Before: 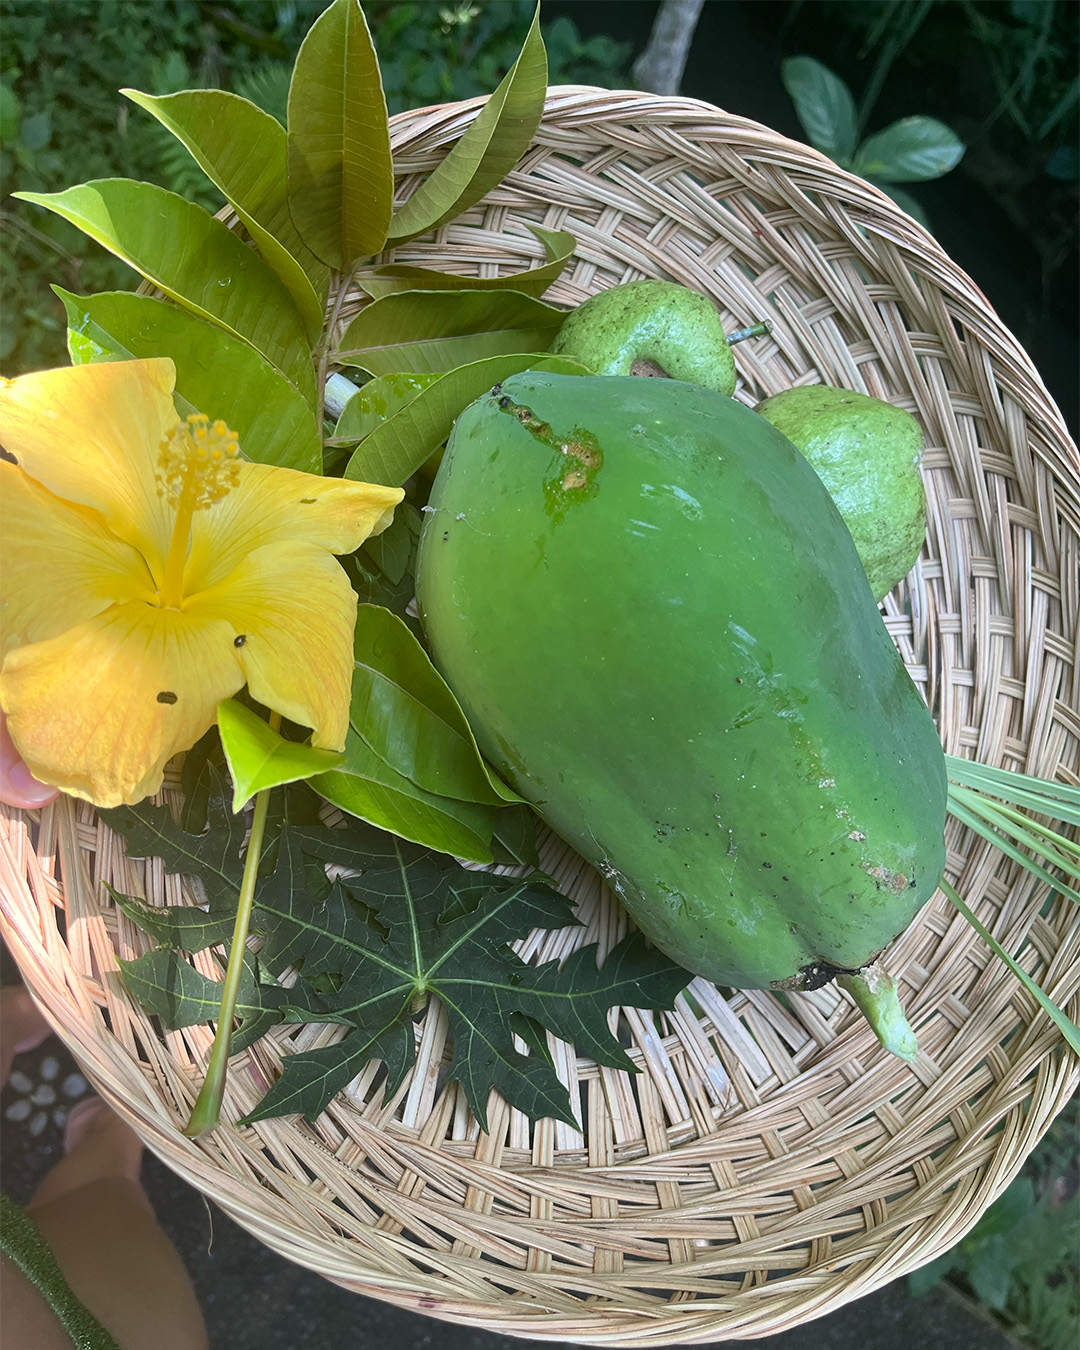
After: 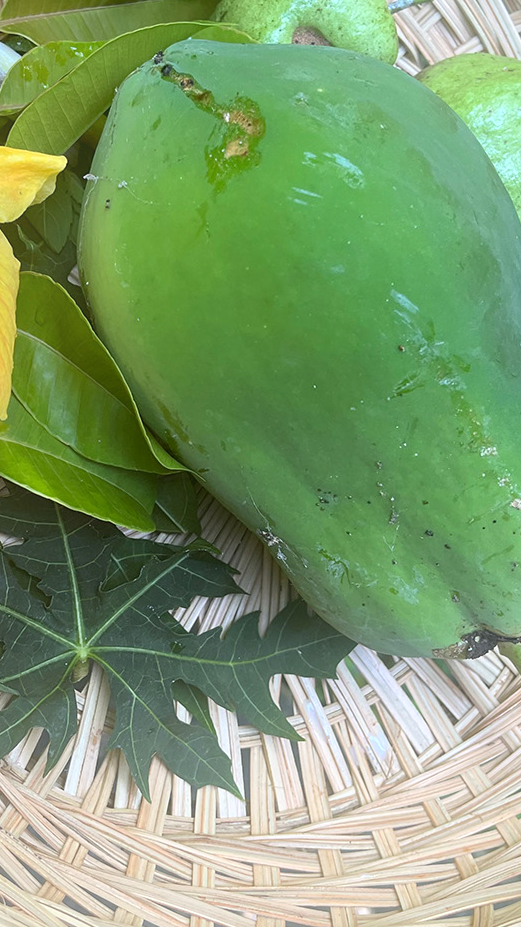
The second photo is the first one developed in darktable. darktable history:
bloom: threshold 82.5%, strength 16.25%
exposure: black level correction 0.001, exposure 0.191 EV, compensate highlight preservation false
crop: left 31.379%, top 24.658%, right 20.326%, bottom 6.628%
